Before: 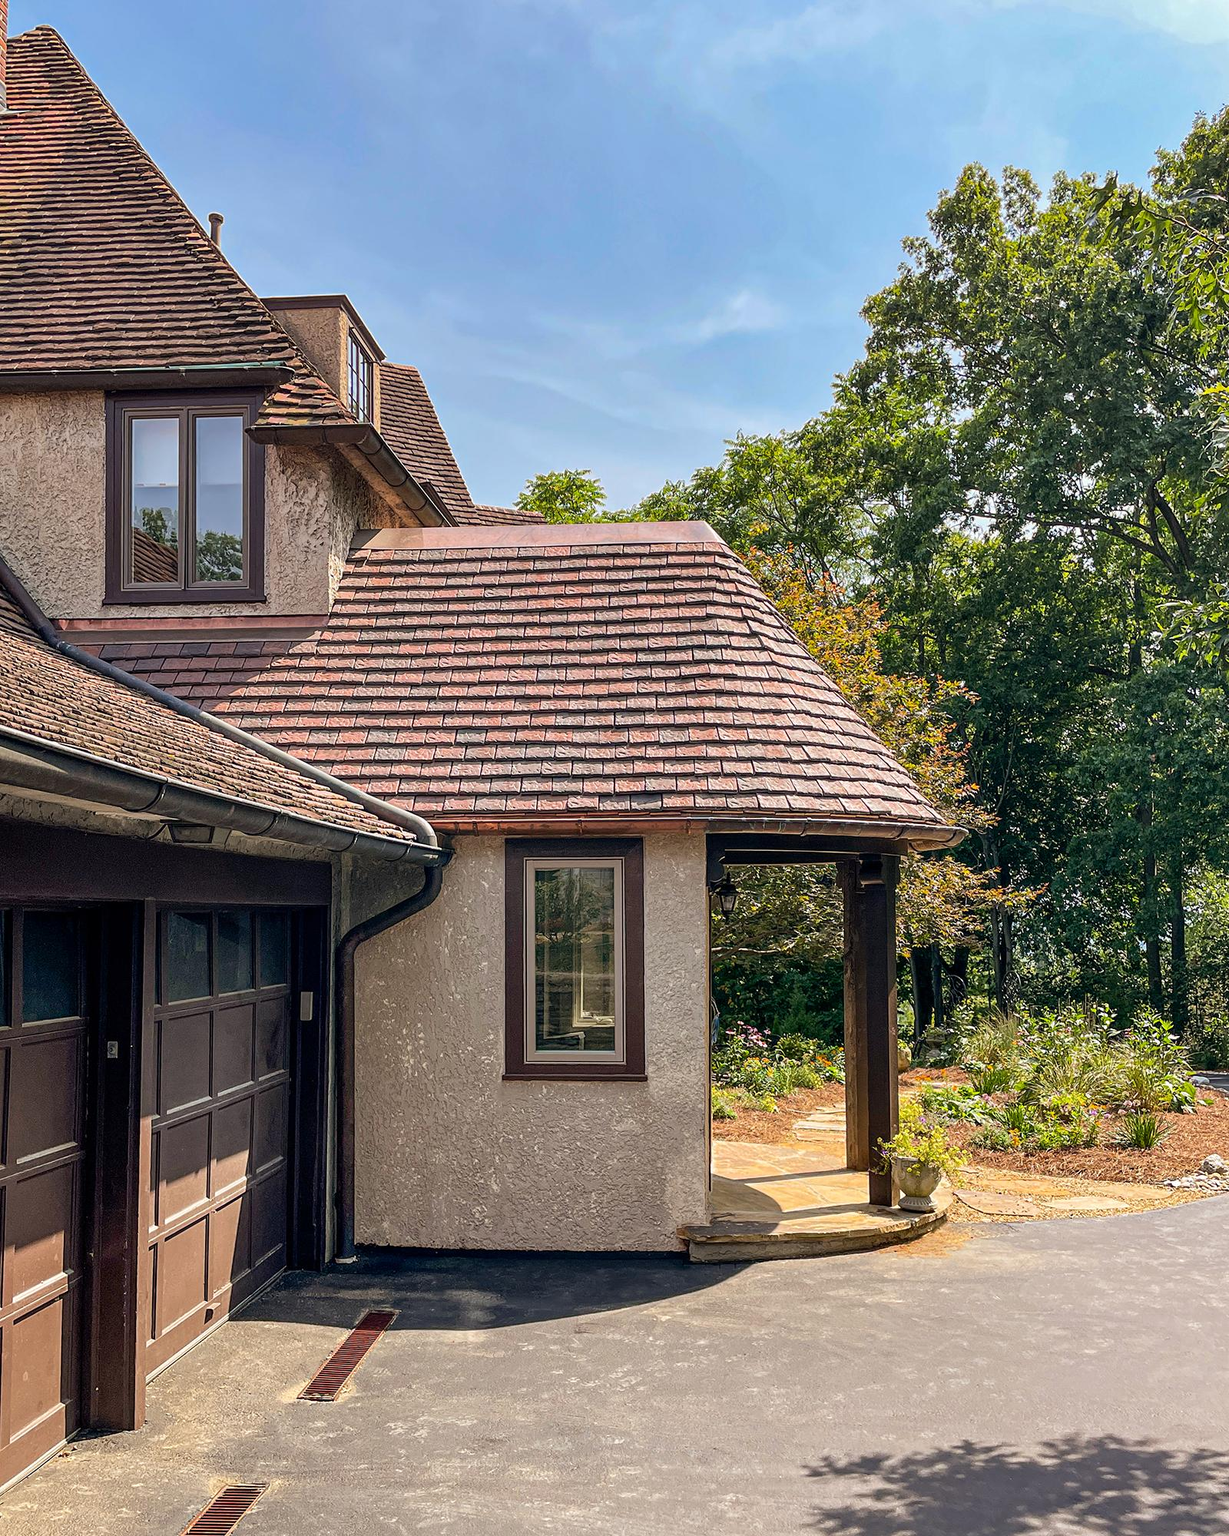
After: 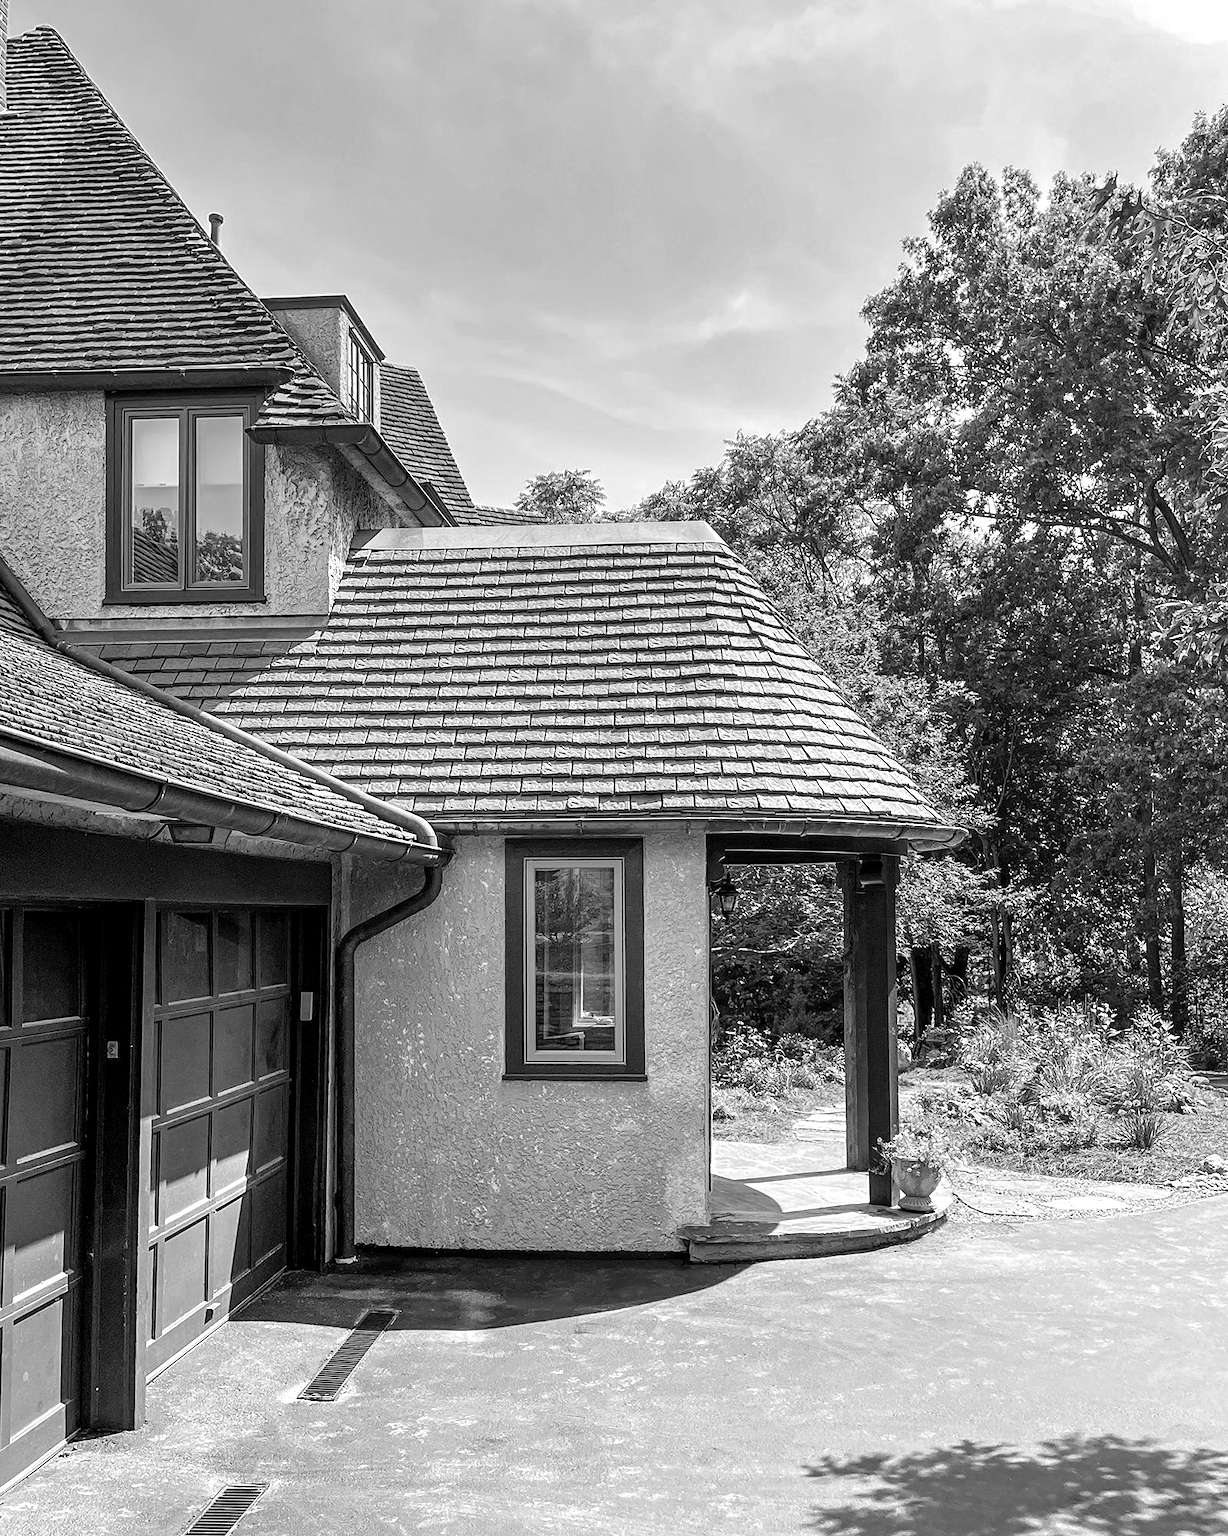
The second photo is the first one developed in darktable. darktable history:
monochrome: a -4.13, b 5.16, size 1
exposure: black level correction 0.001, exposure 0.5 EV, compensate exposure bias true, compensate highlight preservation false
white balance: red 0.983, blue 1.036
